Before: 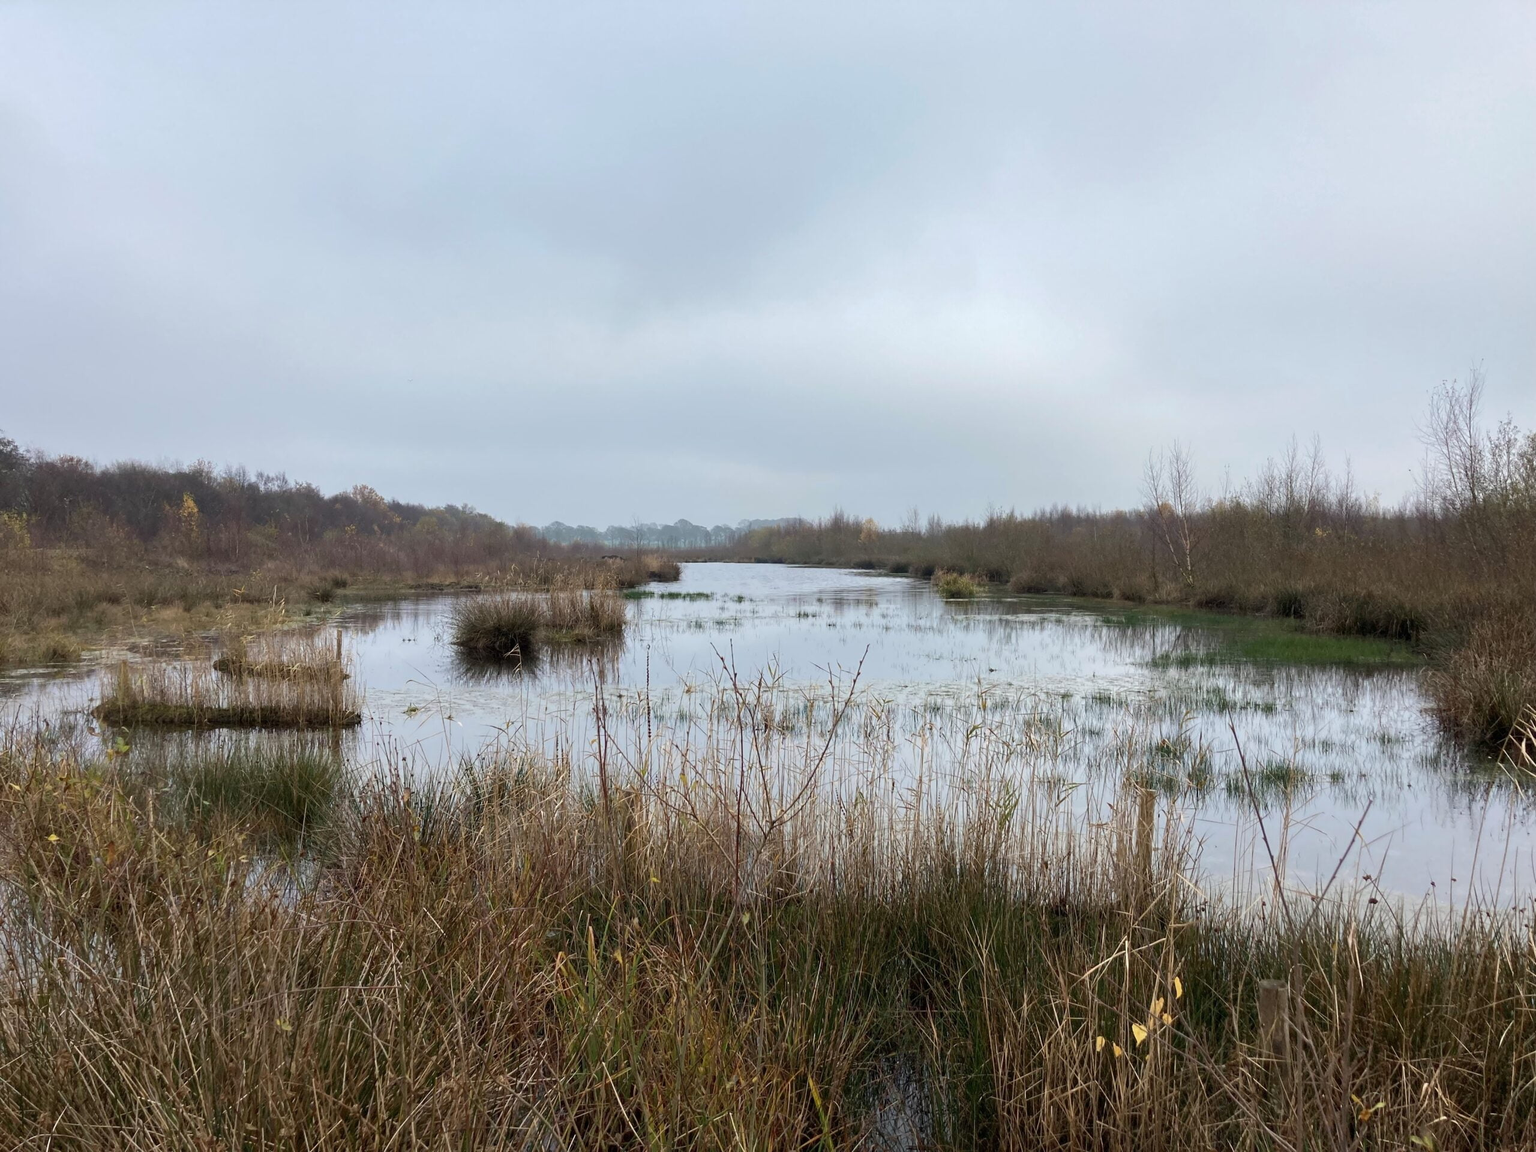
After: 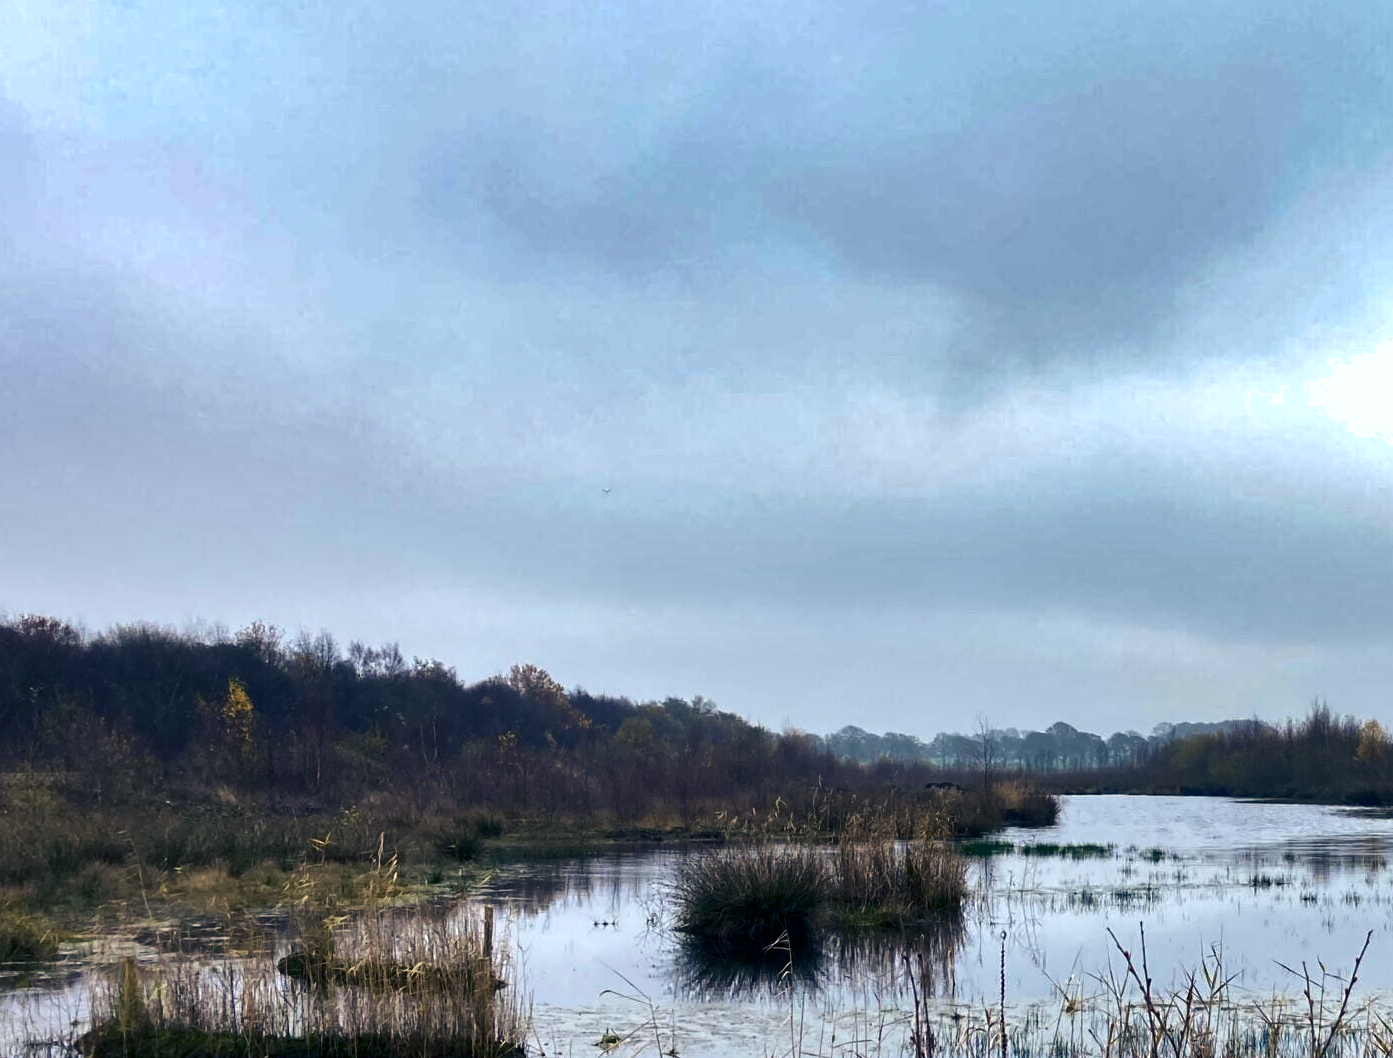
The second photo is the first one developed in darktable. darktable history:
contrast brightness saturation: brightness -0.203, saturation 0.077
crop and rotate: left 3.047%, top 7.491%, right 42.503%, bottom 37.391%
color balance rgb: shadows lift › luminance -41.025%, shadows lift › chroma 14.434%, shadows lift › hue 258.18°, linear chroma grading › global chroma 14.684%, perceptual saturation grading › global saturation 0.148%, perceptual brilliance grading › global brilliance -17.345%, perceptual brilliance grading › highlights 28.996%
shadows and highlights: radius 118.54, shadows 42.33, highlights -61.7, highlights color adjustment 77.77%, soften with gaussian
